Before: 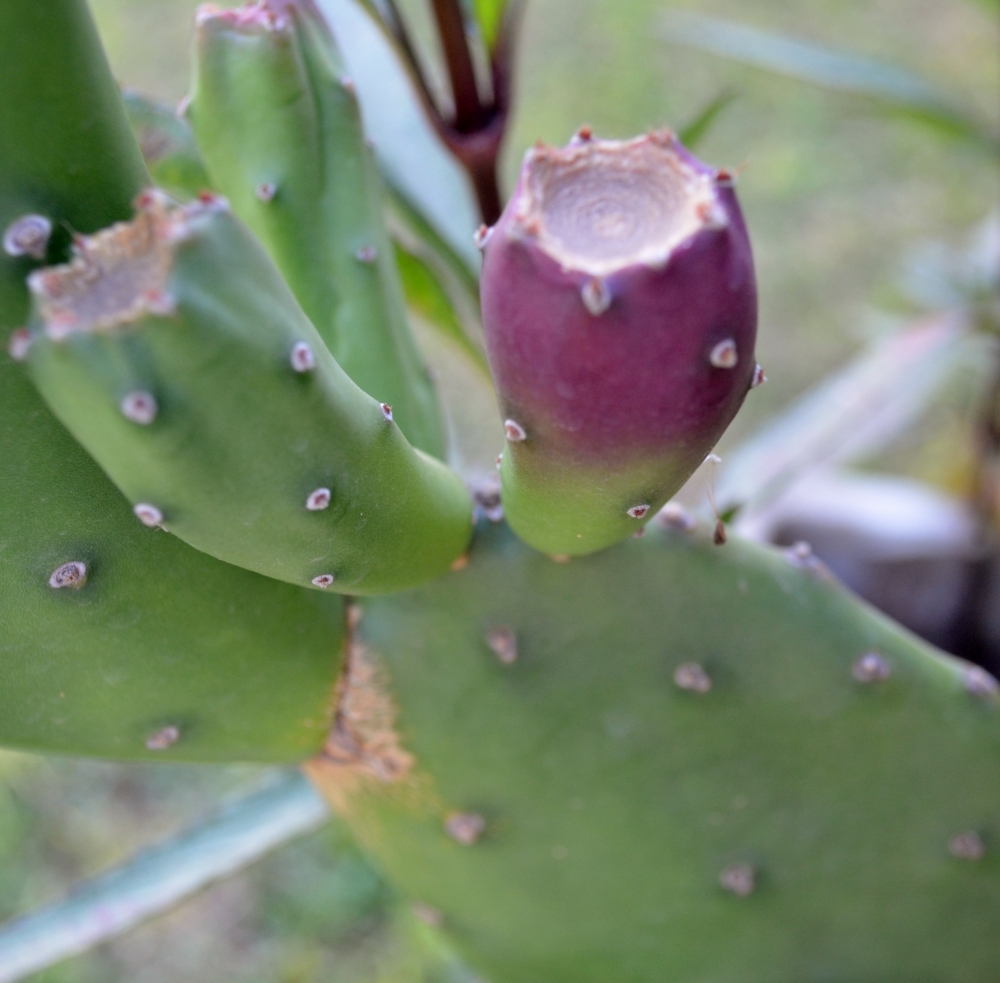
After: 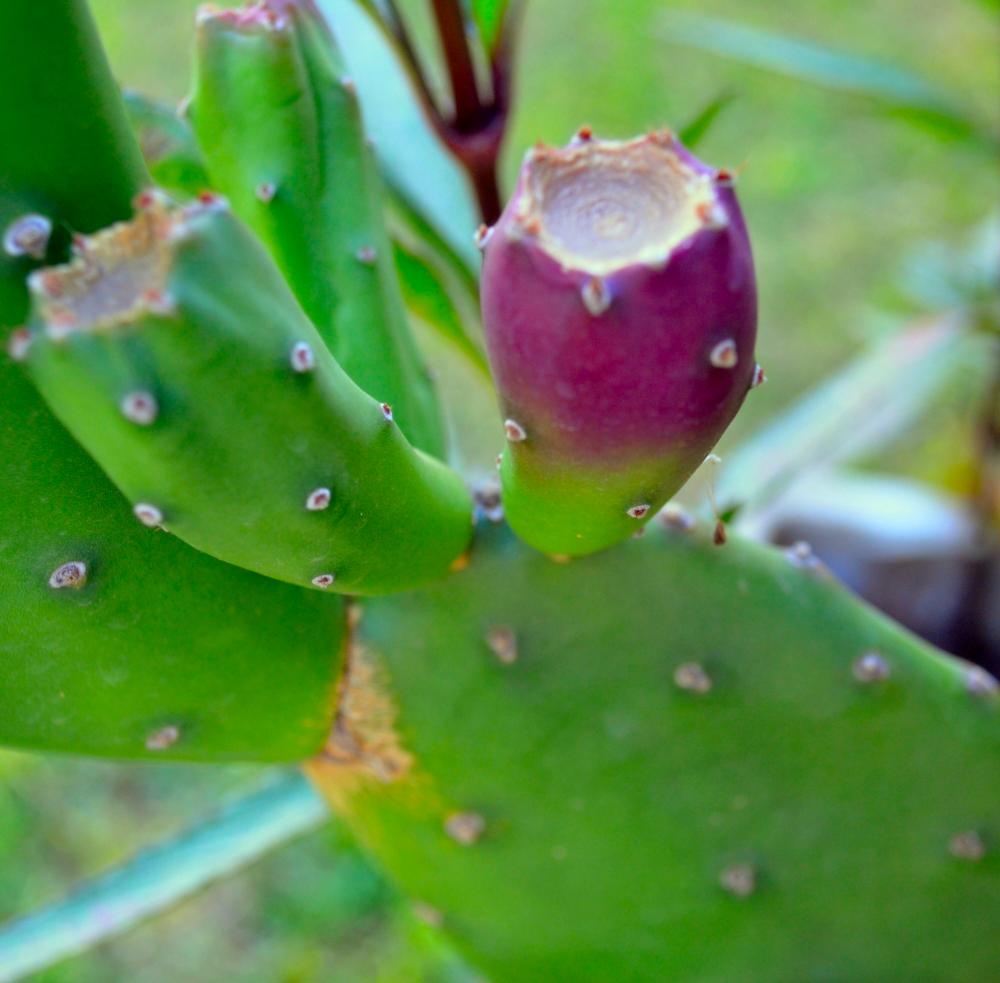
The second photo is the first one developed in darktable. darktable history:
color zones: curves: ch0 [(0.068, 0.464) (0.25, 0.5) (0.48, 0.508) (0.75, 0.536) (0.886, 0.476) (0.967, 0.456)]; ch1 [(0.066, 0.456) (0.25, 0.5) (0.616, 0.508) (0.746, 0.56) (0.934, 0.444)]
color correction: highlights a* -10.77, highlights b* 9.8, saturation 1.72
